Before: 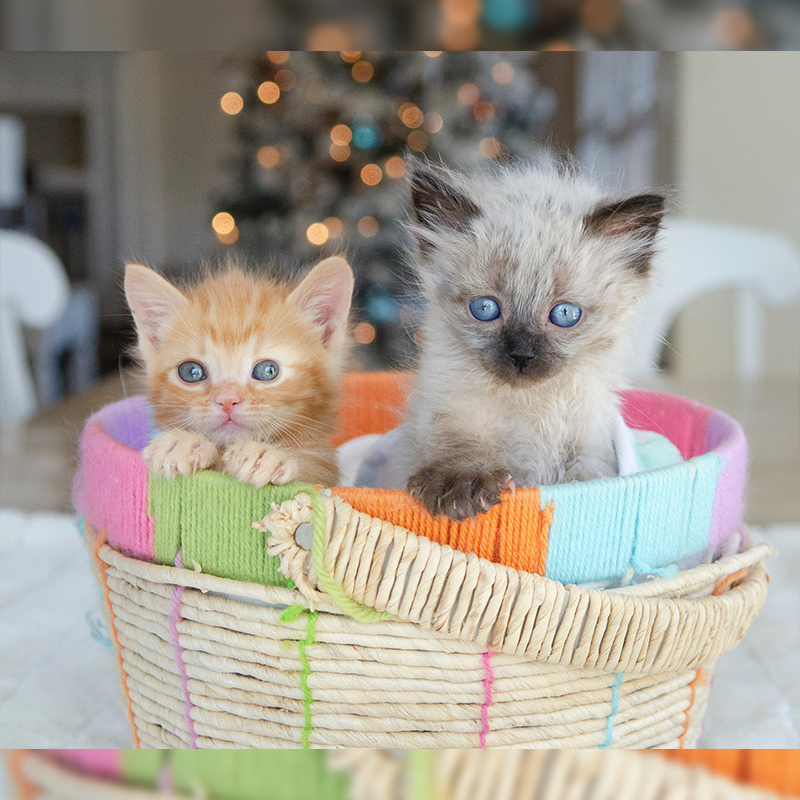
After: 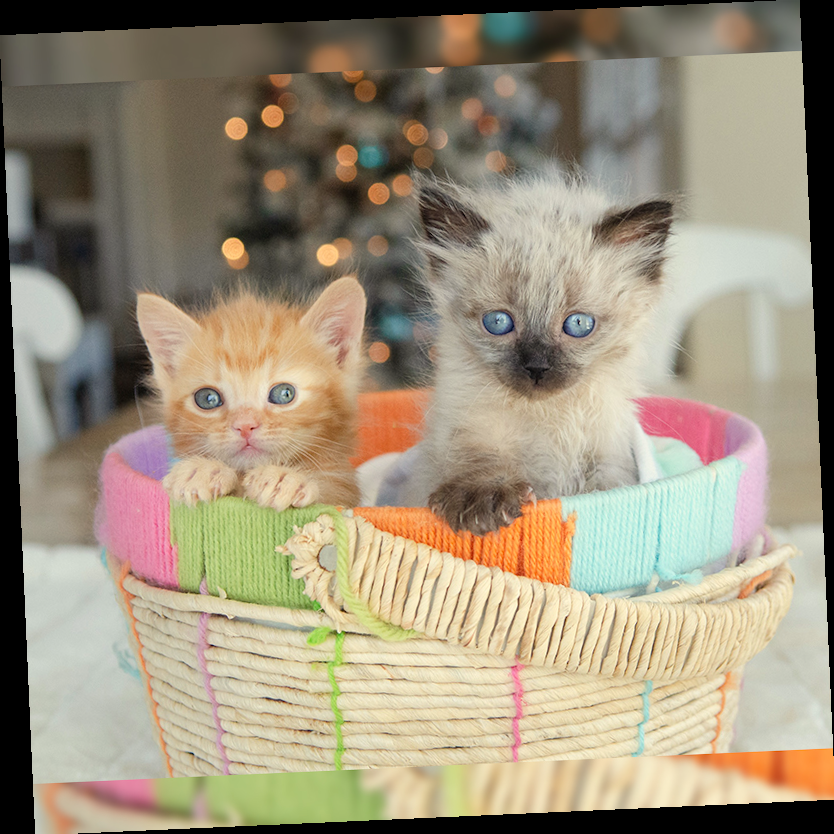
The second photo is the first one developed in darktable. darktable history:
white balance: red 1.029, blue 0.92
rotate and perspective: rotation -2.56°, automatic cropping off
